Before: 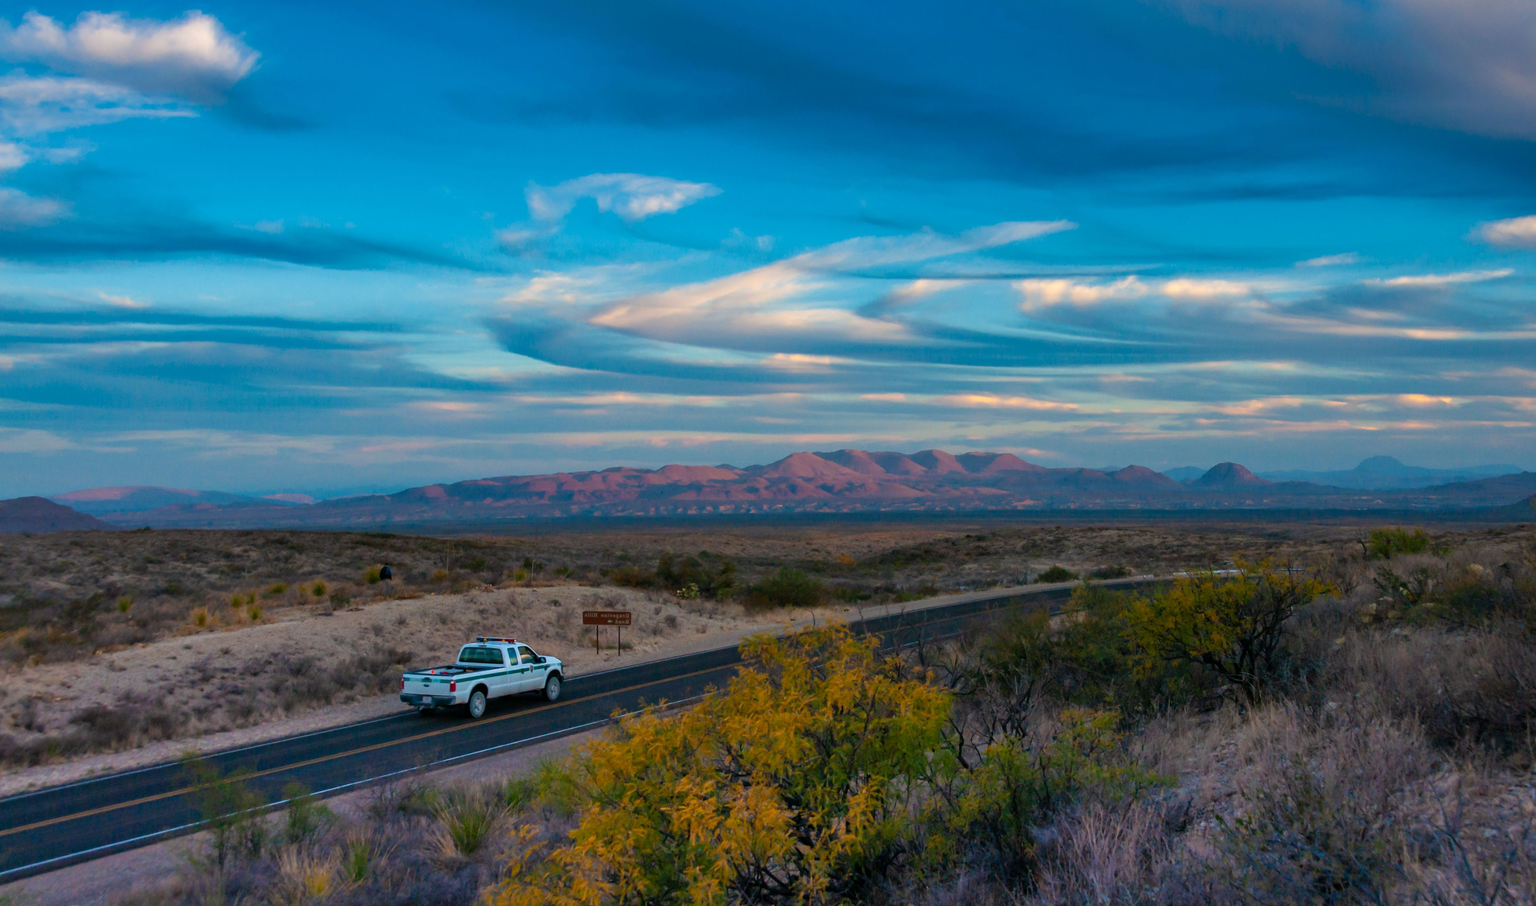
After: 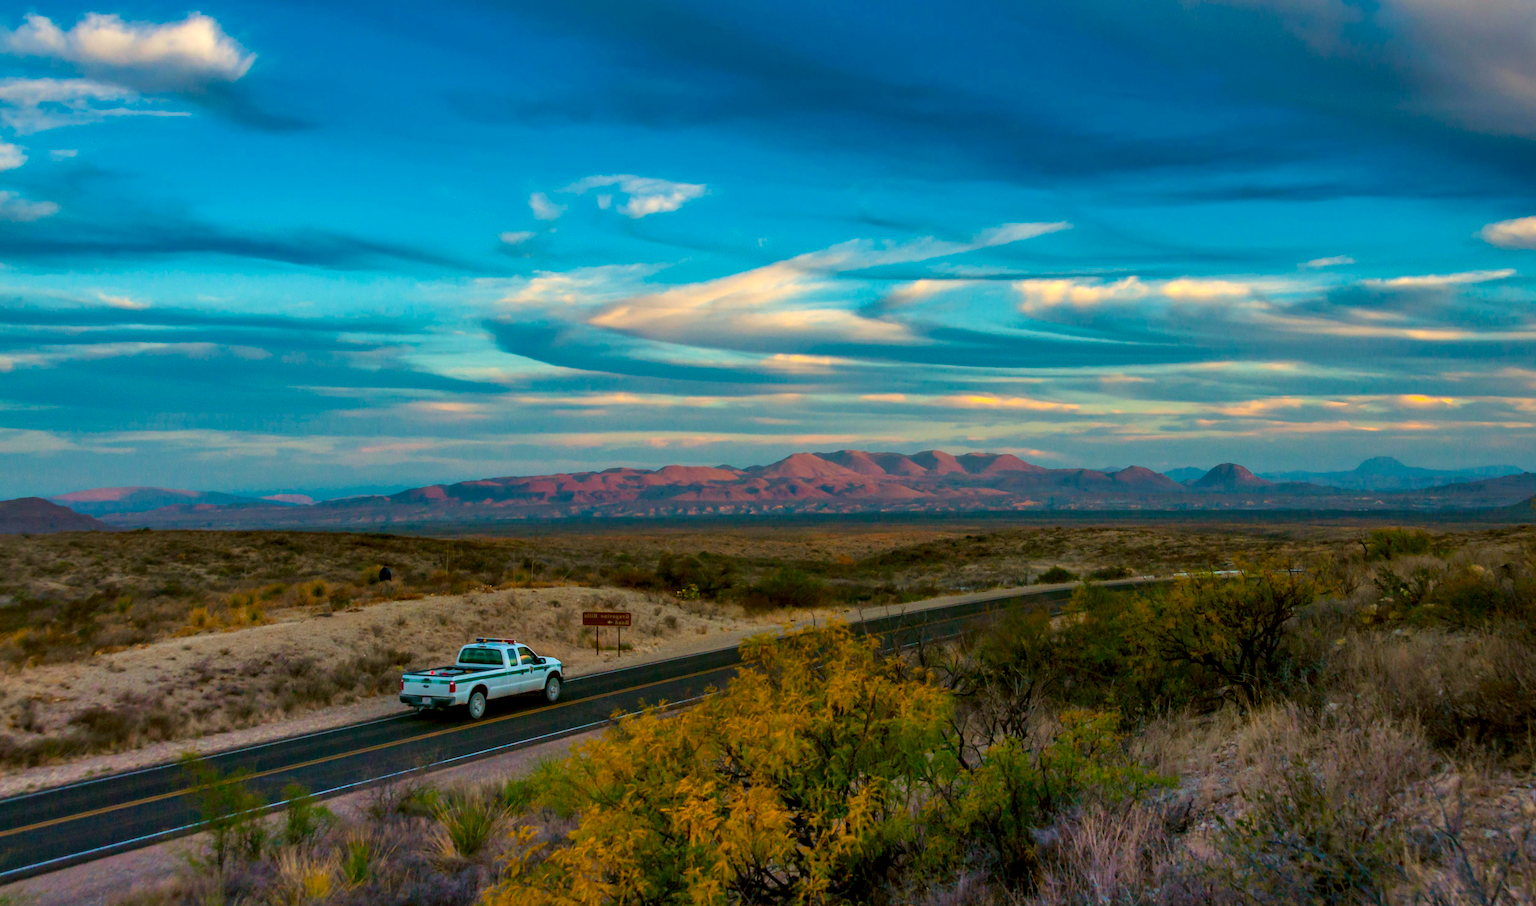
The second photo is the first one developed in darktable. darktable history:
color correction: highlights a* -1.42, highlights b* 10.6, shadows a* 0.683, shadows b* 19.04
local contrast: on, module defaults
contrast equalizer: octaves 7, y [[0.514, 0.573, 0.581, 0.508, 0.5, 0.5], [0.5 ×6], [0.5 ×6], [0 ×6], [0 ×6]], mix 0.132
color balance rgb: linear chroma grading › global chroma 15.343%, perceptual saturation grading › global saturation 30.209%
crop and rotate: left 0.111%, bottom 0.009%
